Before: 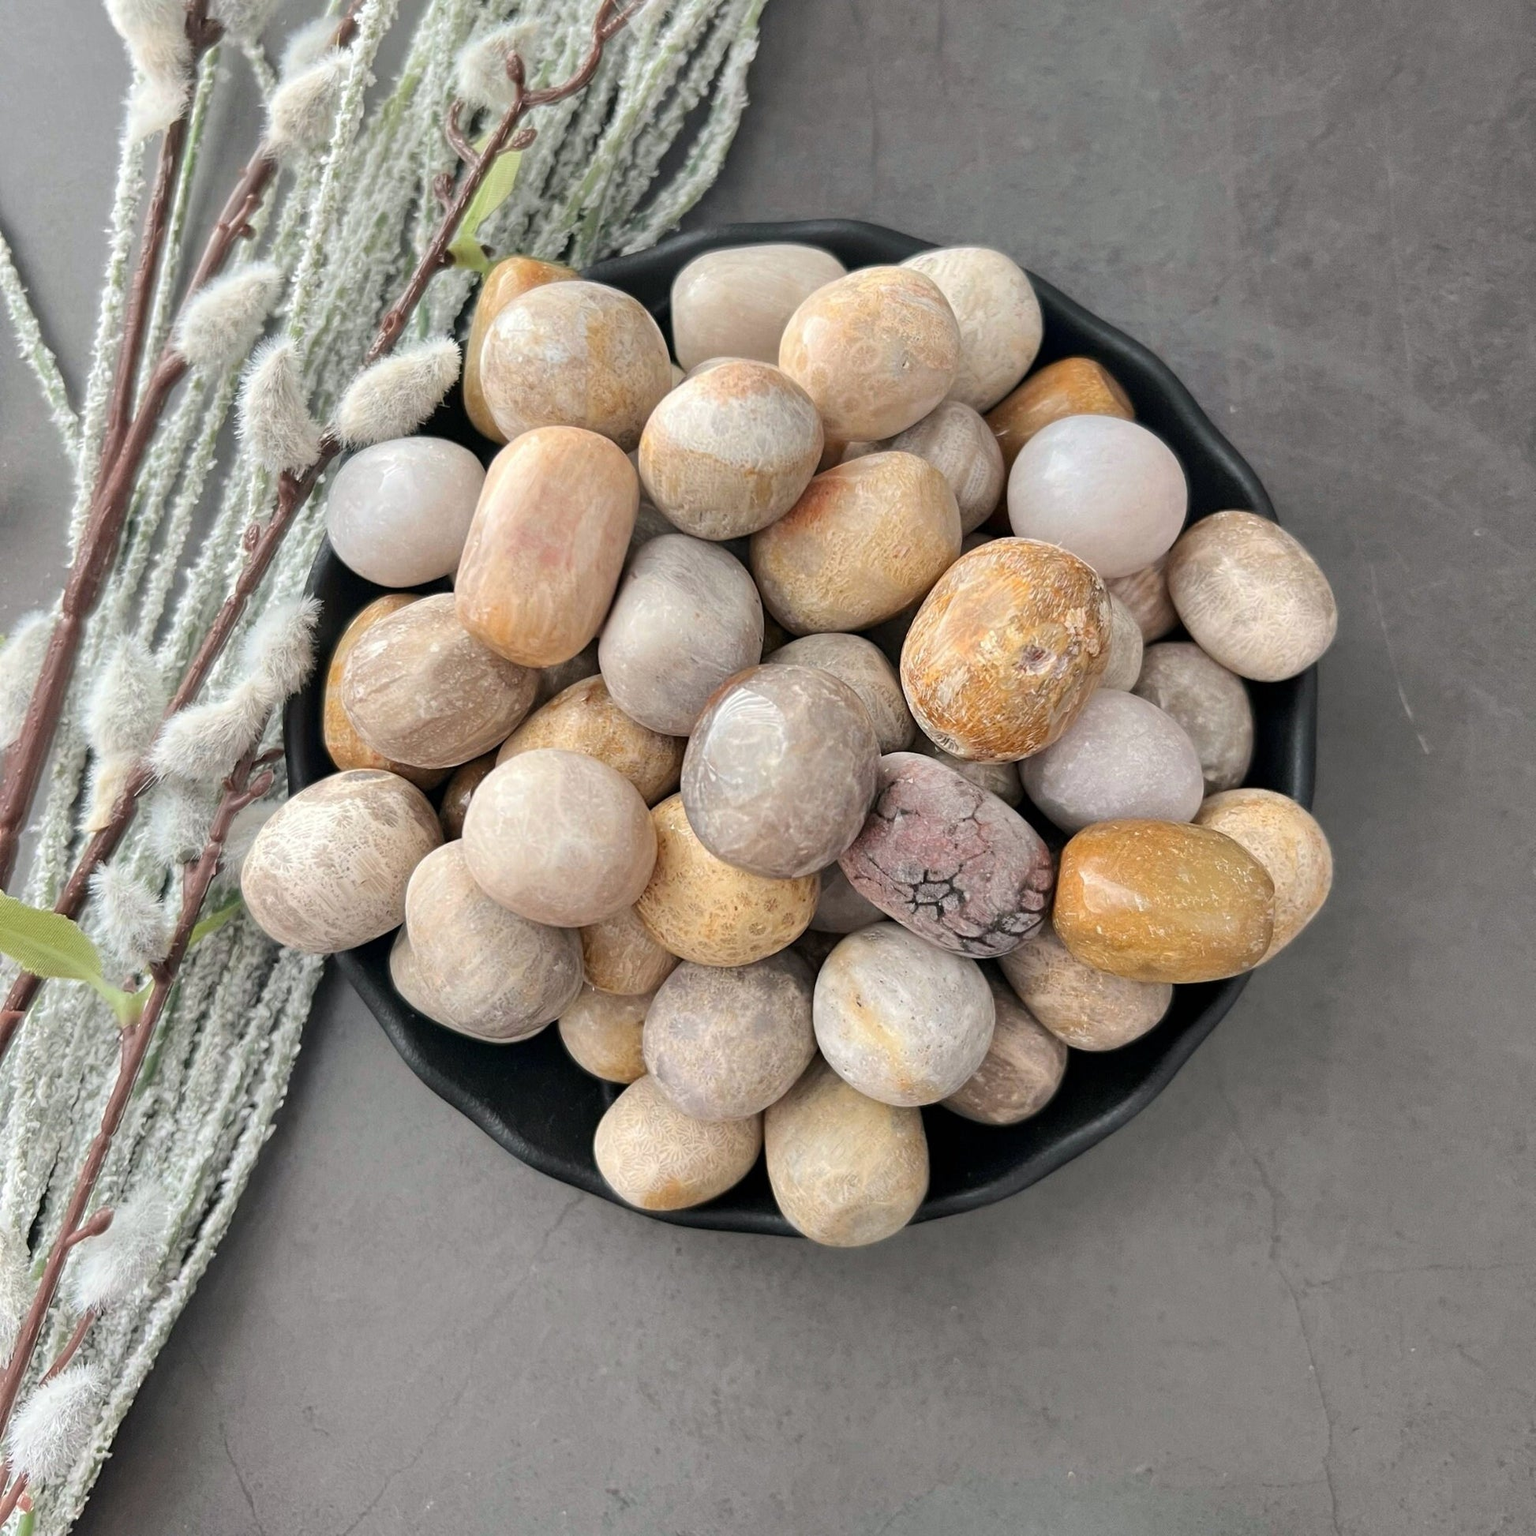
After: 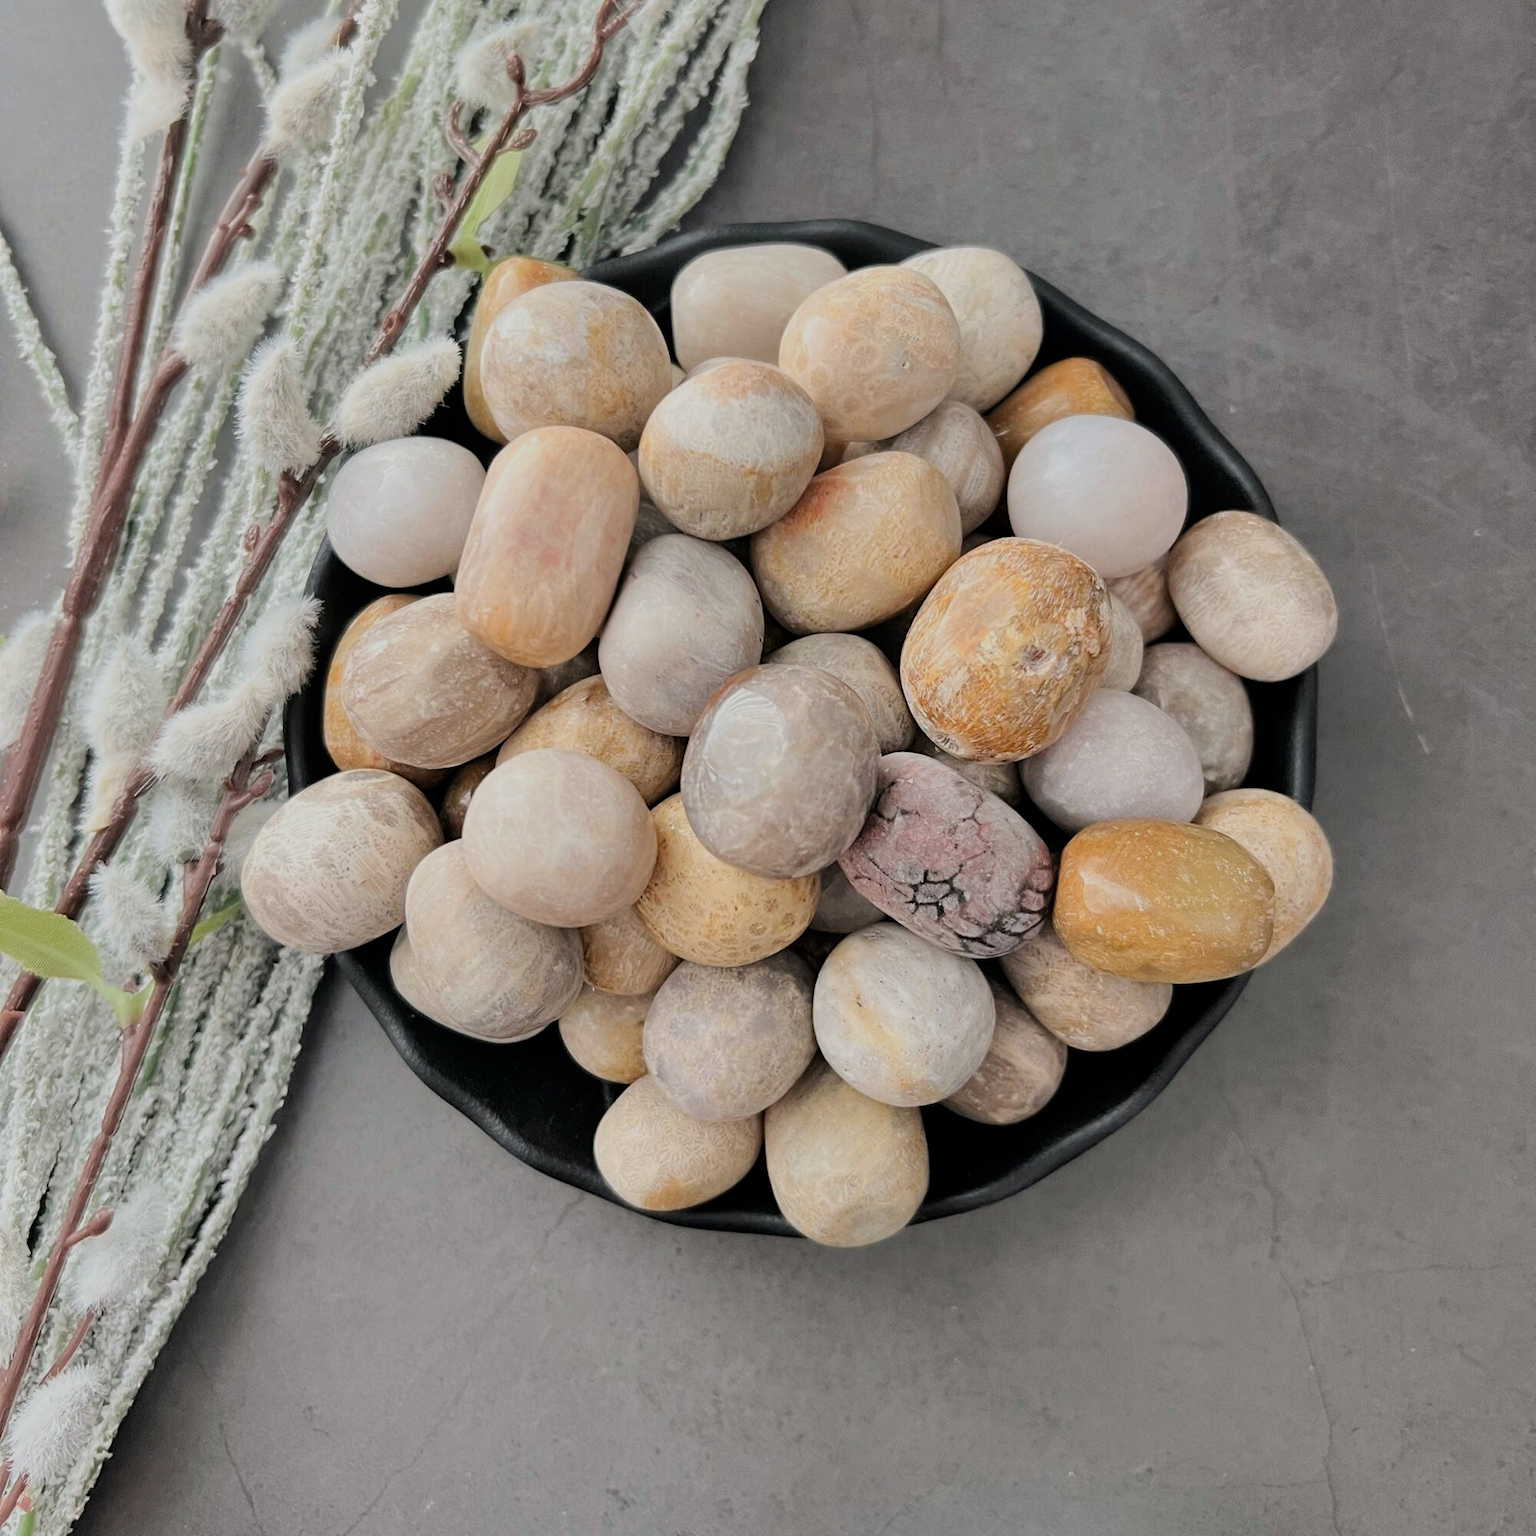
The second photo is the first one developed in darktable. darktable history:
exposure: compensate highlight preservation false
filmic rgb: black relative exposure -7.65 EV, white relative exposure 4.56 EV, hardness 3.61
